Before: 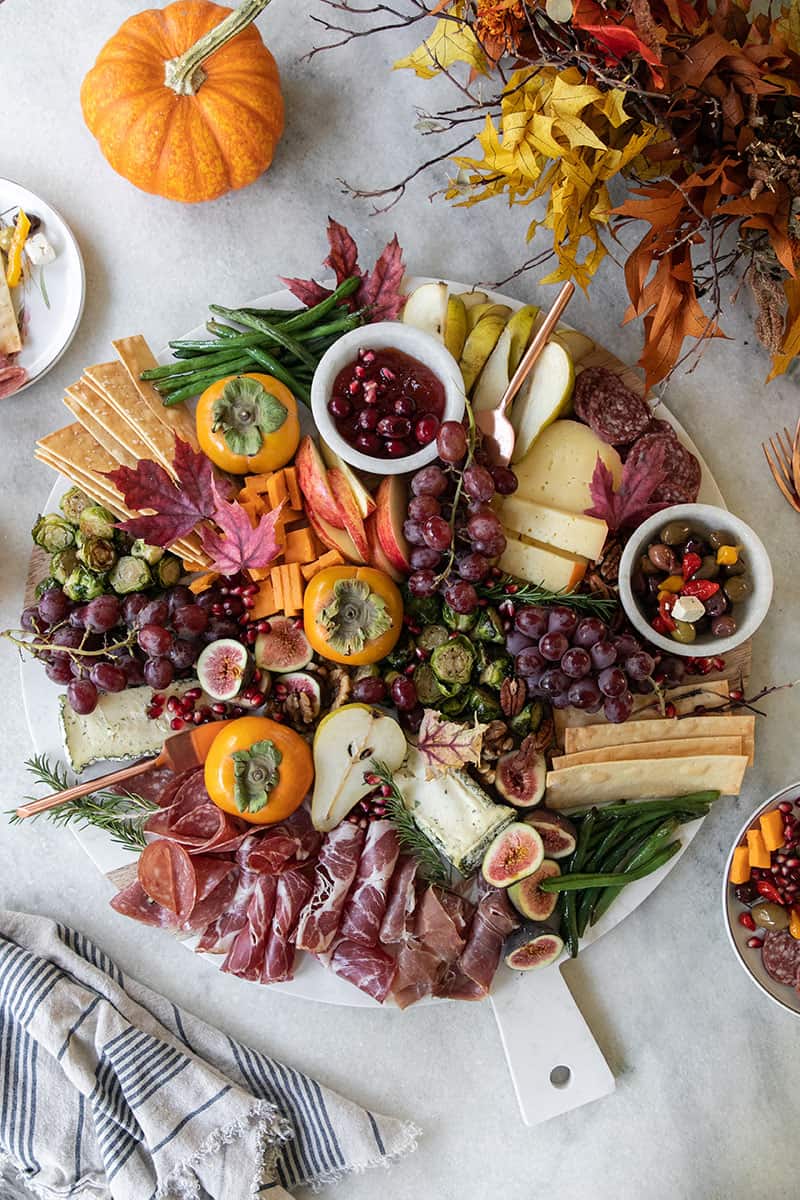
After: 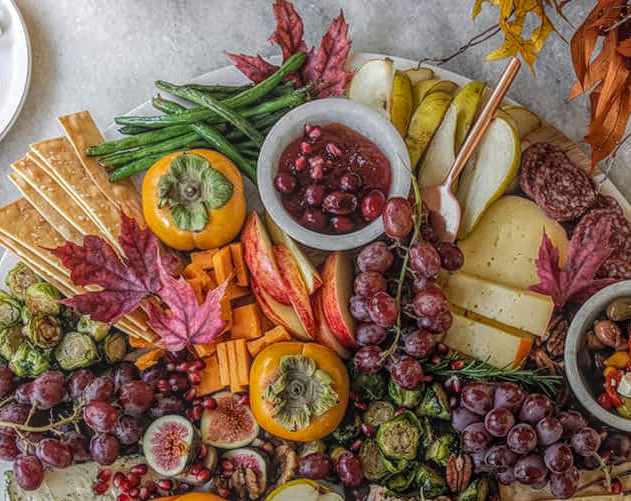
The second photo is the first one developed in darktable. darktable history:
local contrast: highlights 20%, shadows 31%, detail 199%, midtone range 0.2
crop: left 6.781%, top 18.682%, right 14.251%, bottom 39.515%
